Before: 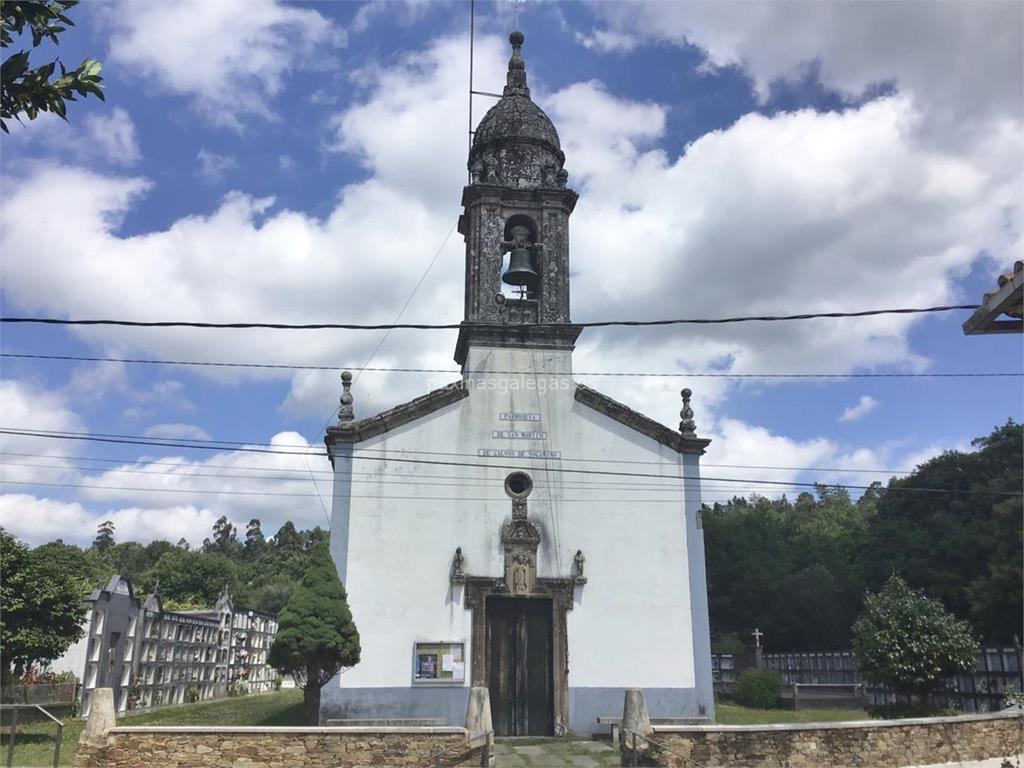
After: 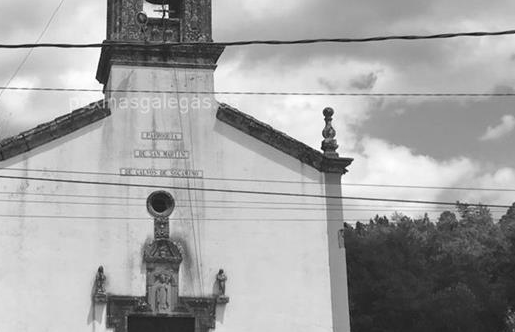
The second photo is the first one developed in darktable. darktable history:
crop: left 35.03%, top 36.625%, right 14.663%, bottom 20.057%
monochrome: size 3.1
